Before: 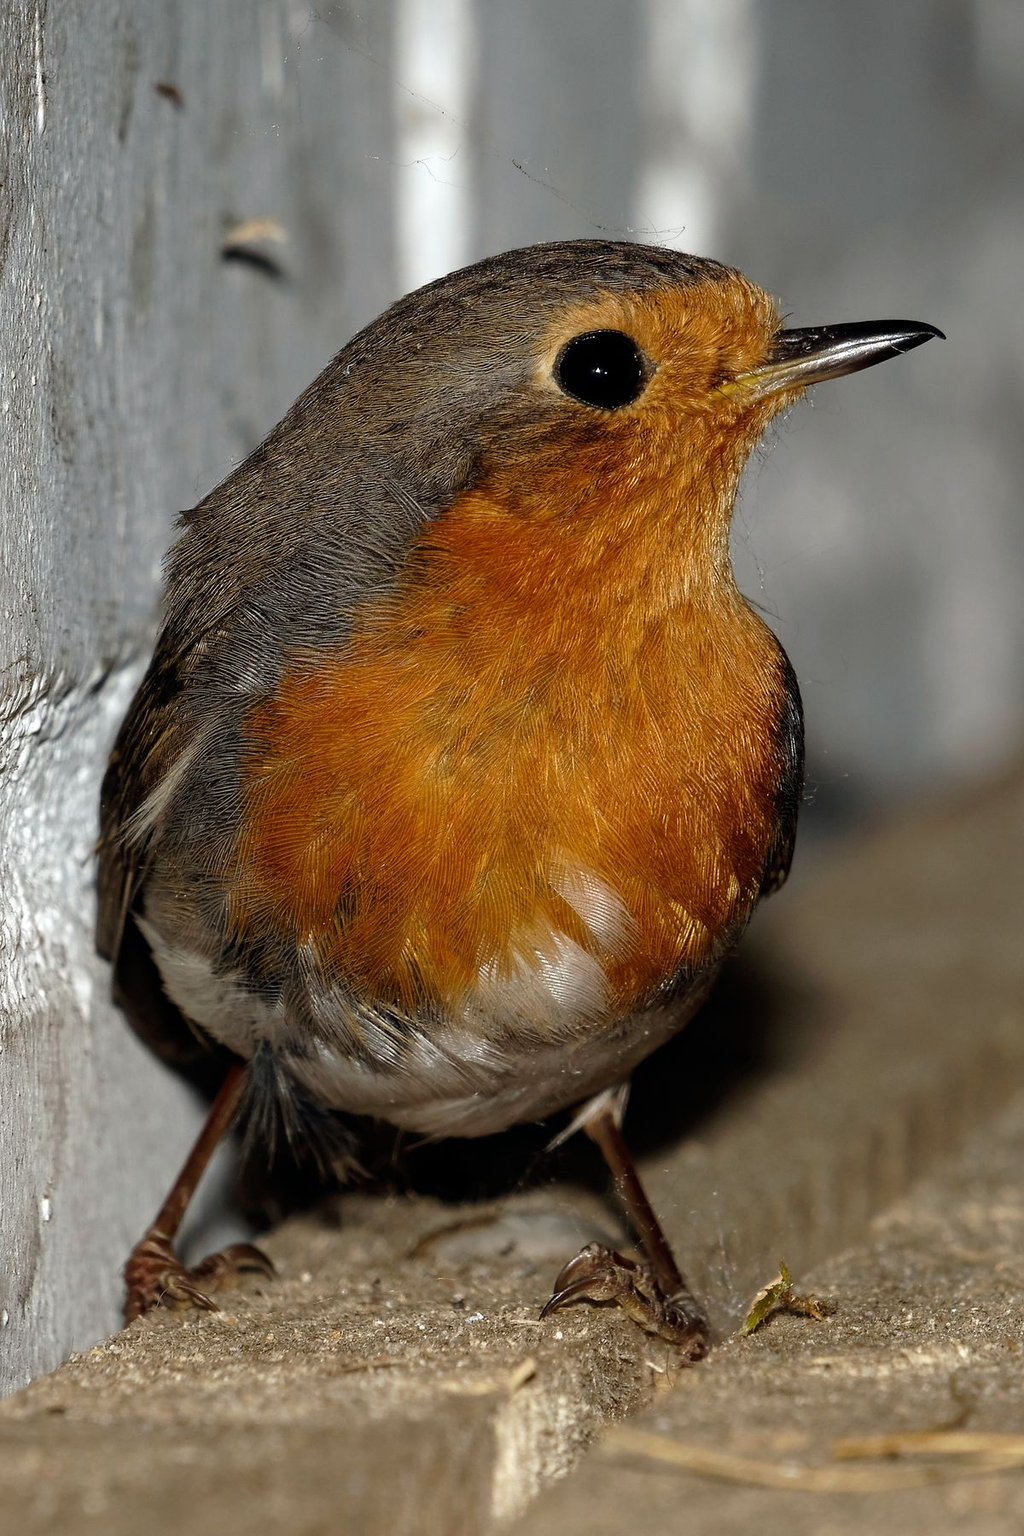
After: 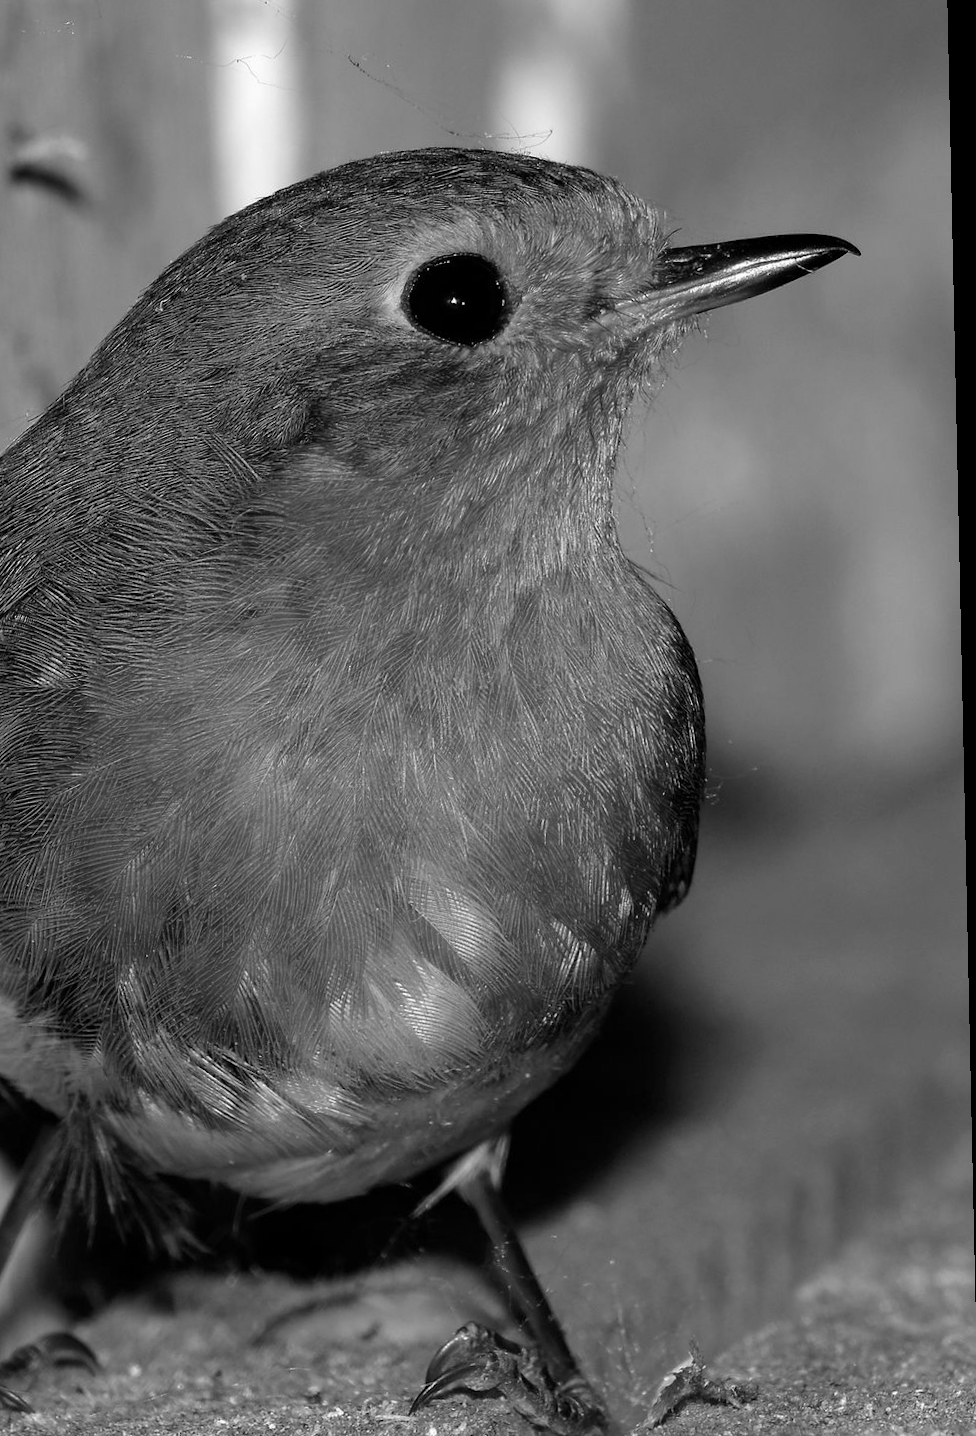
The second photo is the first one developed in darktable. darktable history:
monochrome: a -4.13, b 5.16, size 1
crop and rotate: left 20.74%, top 7.912%, right 0.375%, bottom 13.378%
shadows and highlights: shadows 25, highlights -25
velvia: on, module defaults
rotate and perspective: rotation -1.24°, automatic cropping off
color correction: saturation 0.5
